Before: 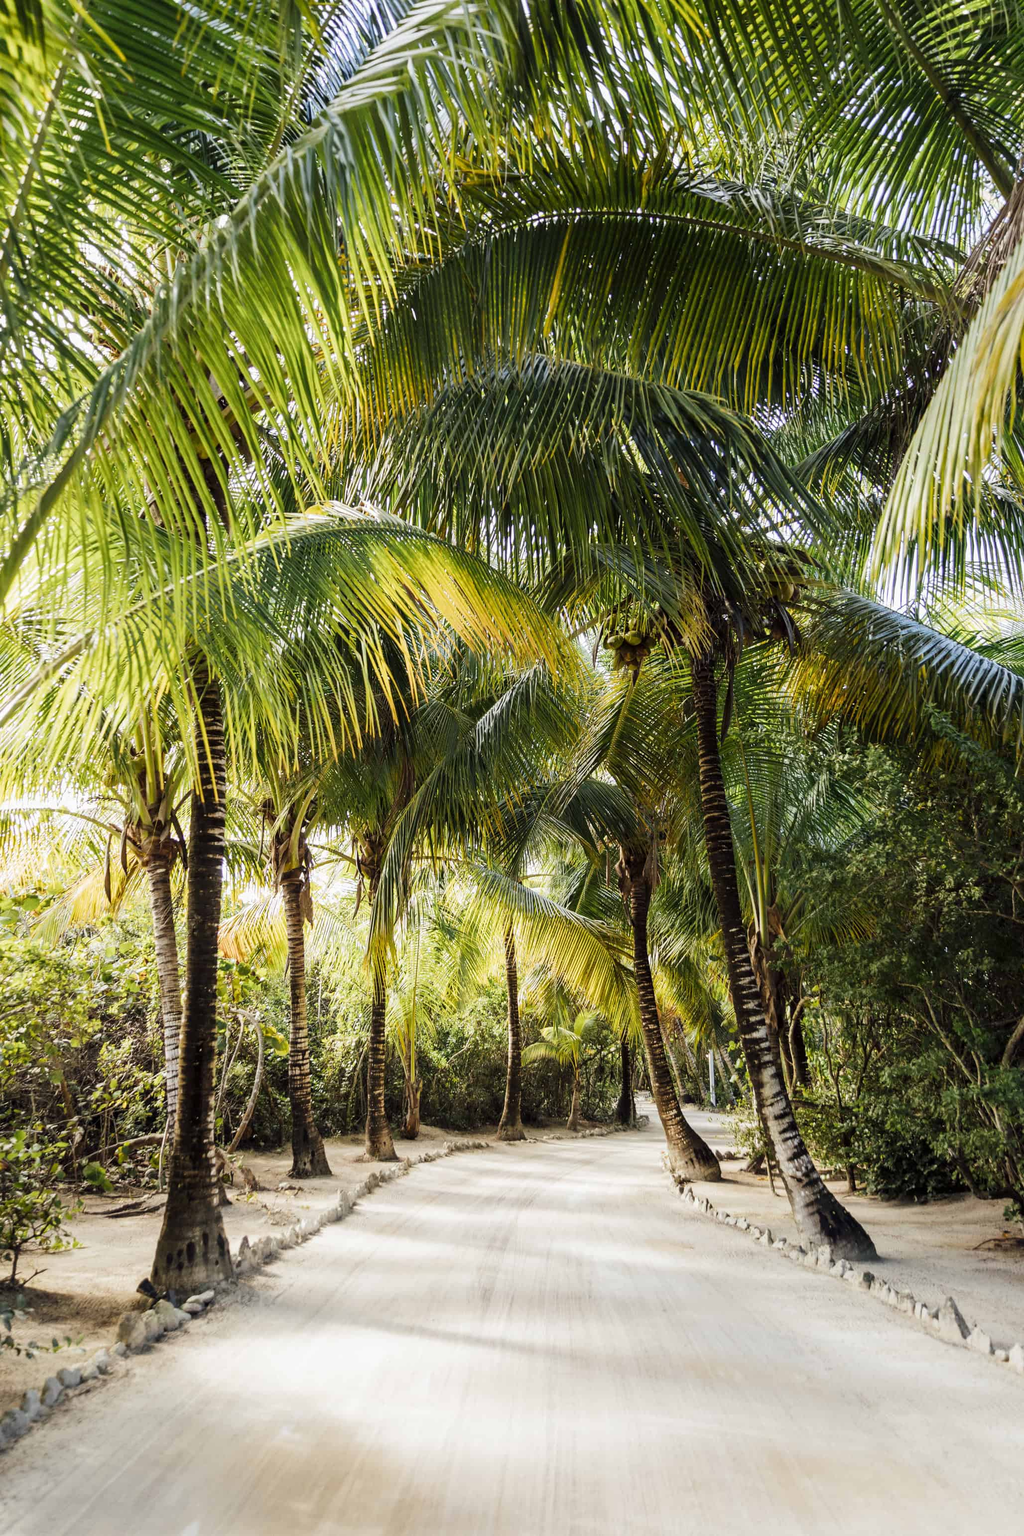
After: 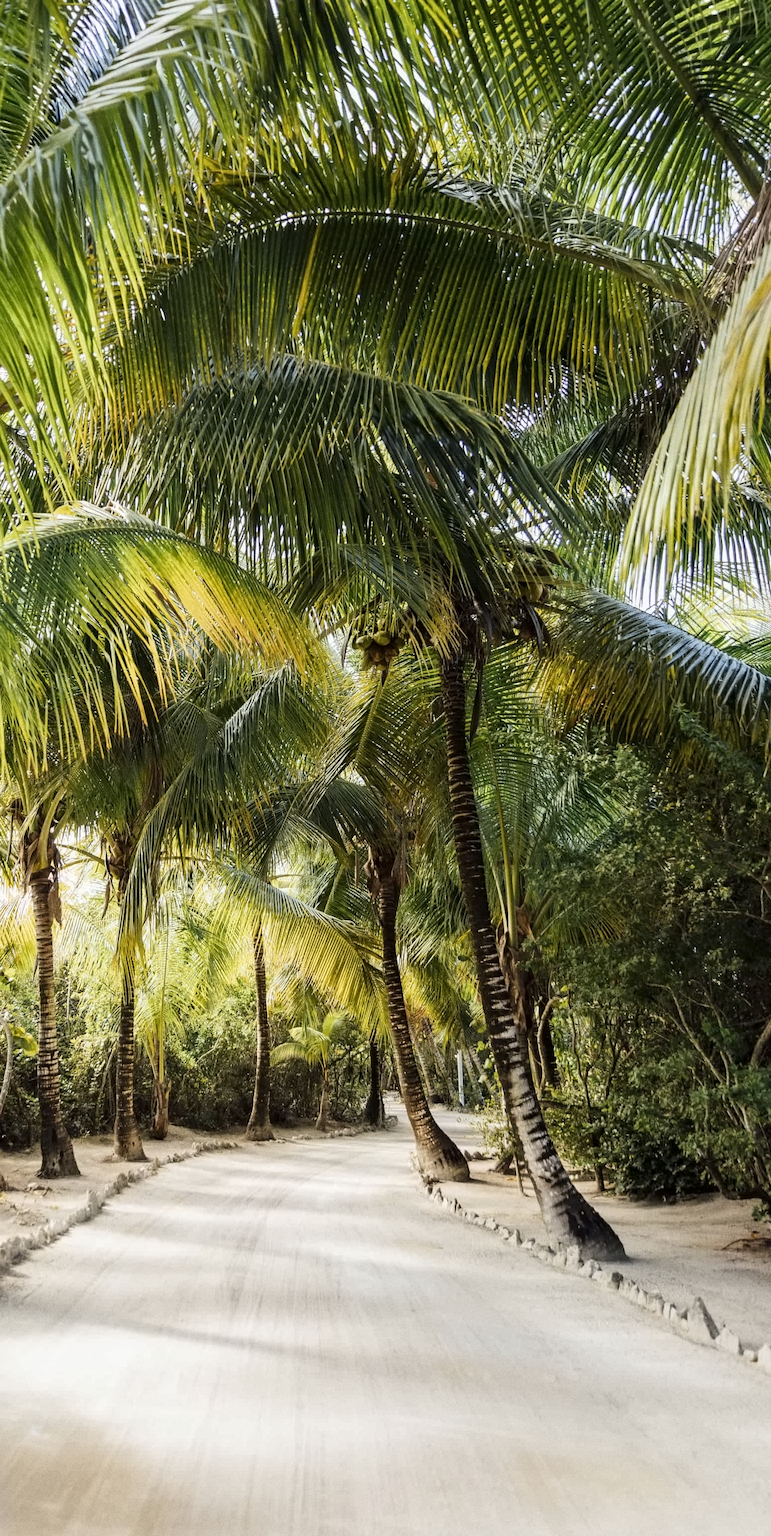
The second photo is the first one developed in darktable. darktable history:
contrast equalizer: y [[0.5 ×6], [0.5 ×6], [0.5 ×6], [0 ×6], [0, 0.039, 0.251, 0.29, 0.293, 0.292]]
crop and rotate: left 24.6%
grain: strength 26%
